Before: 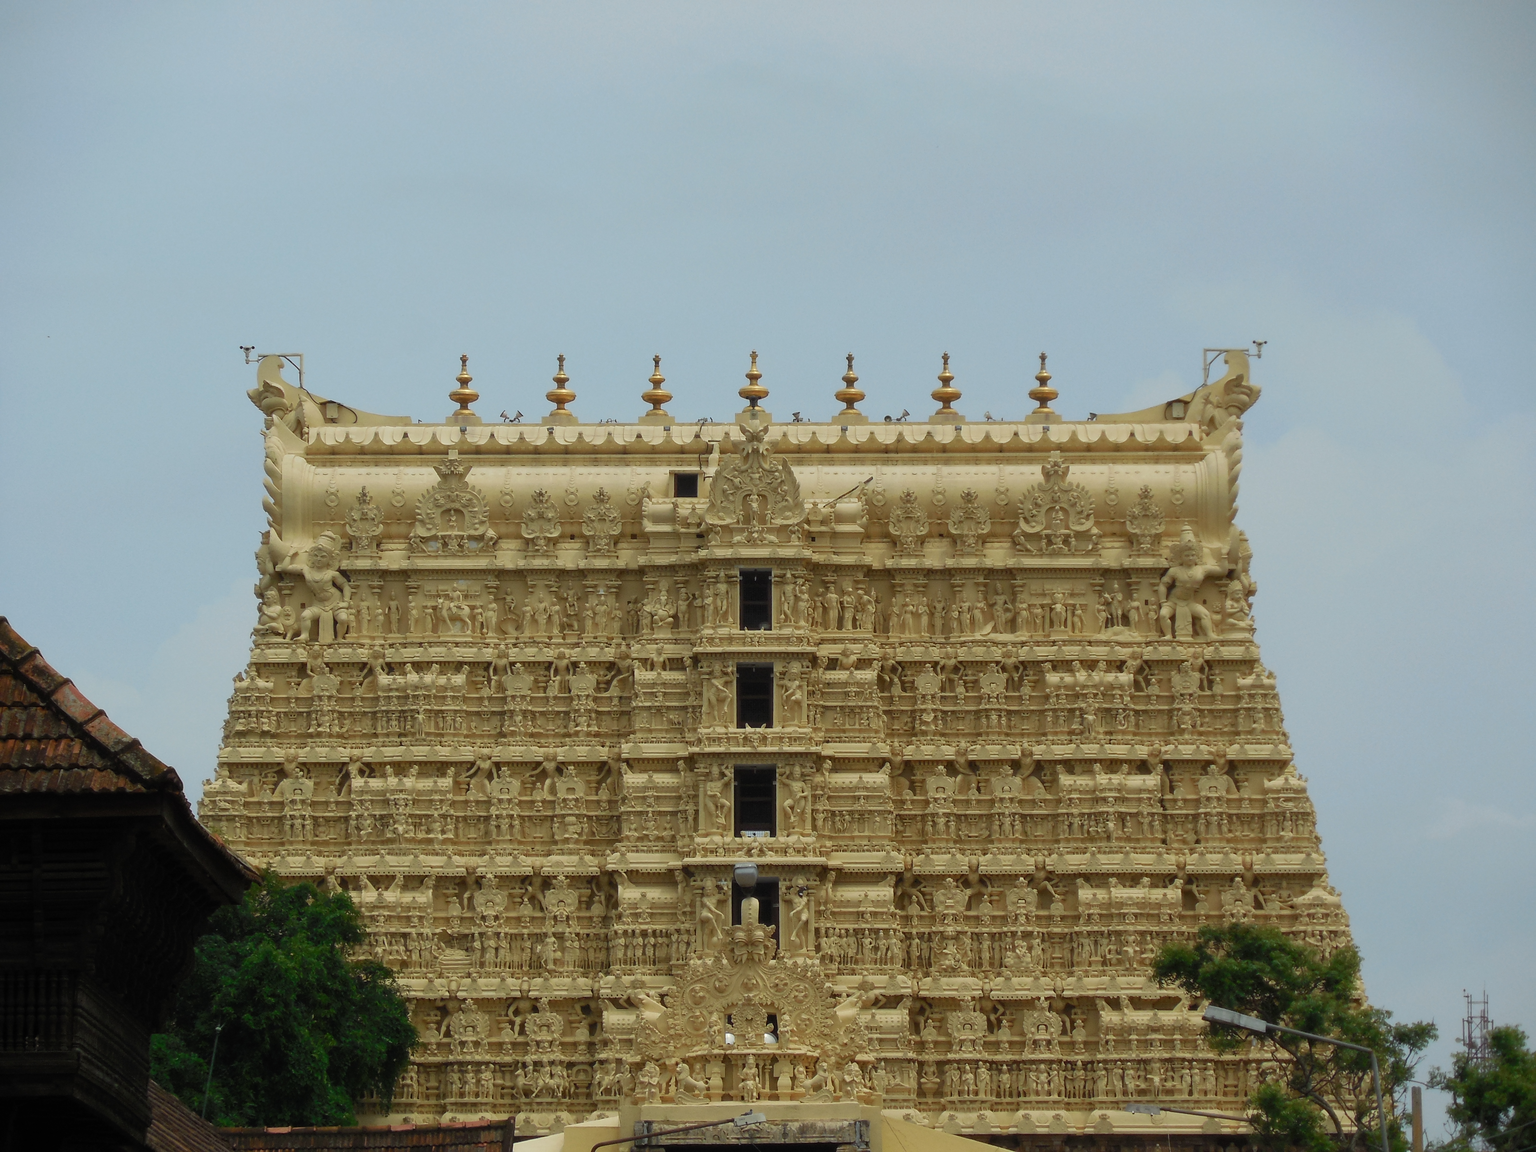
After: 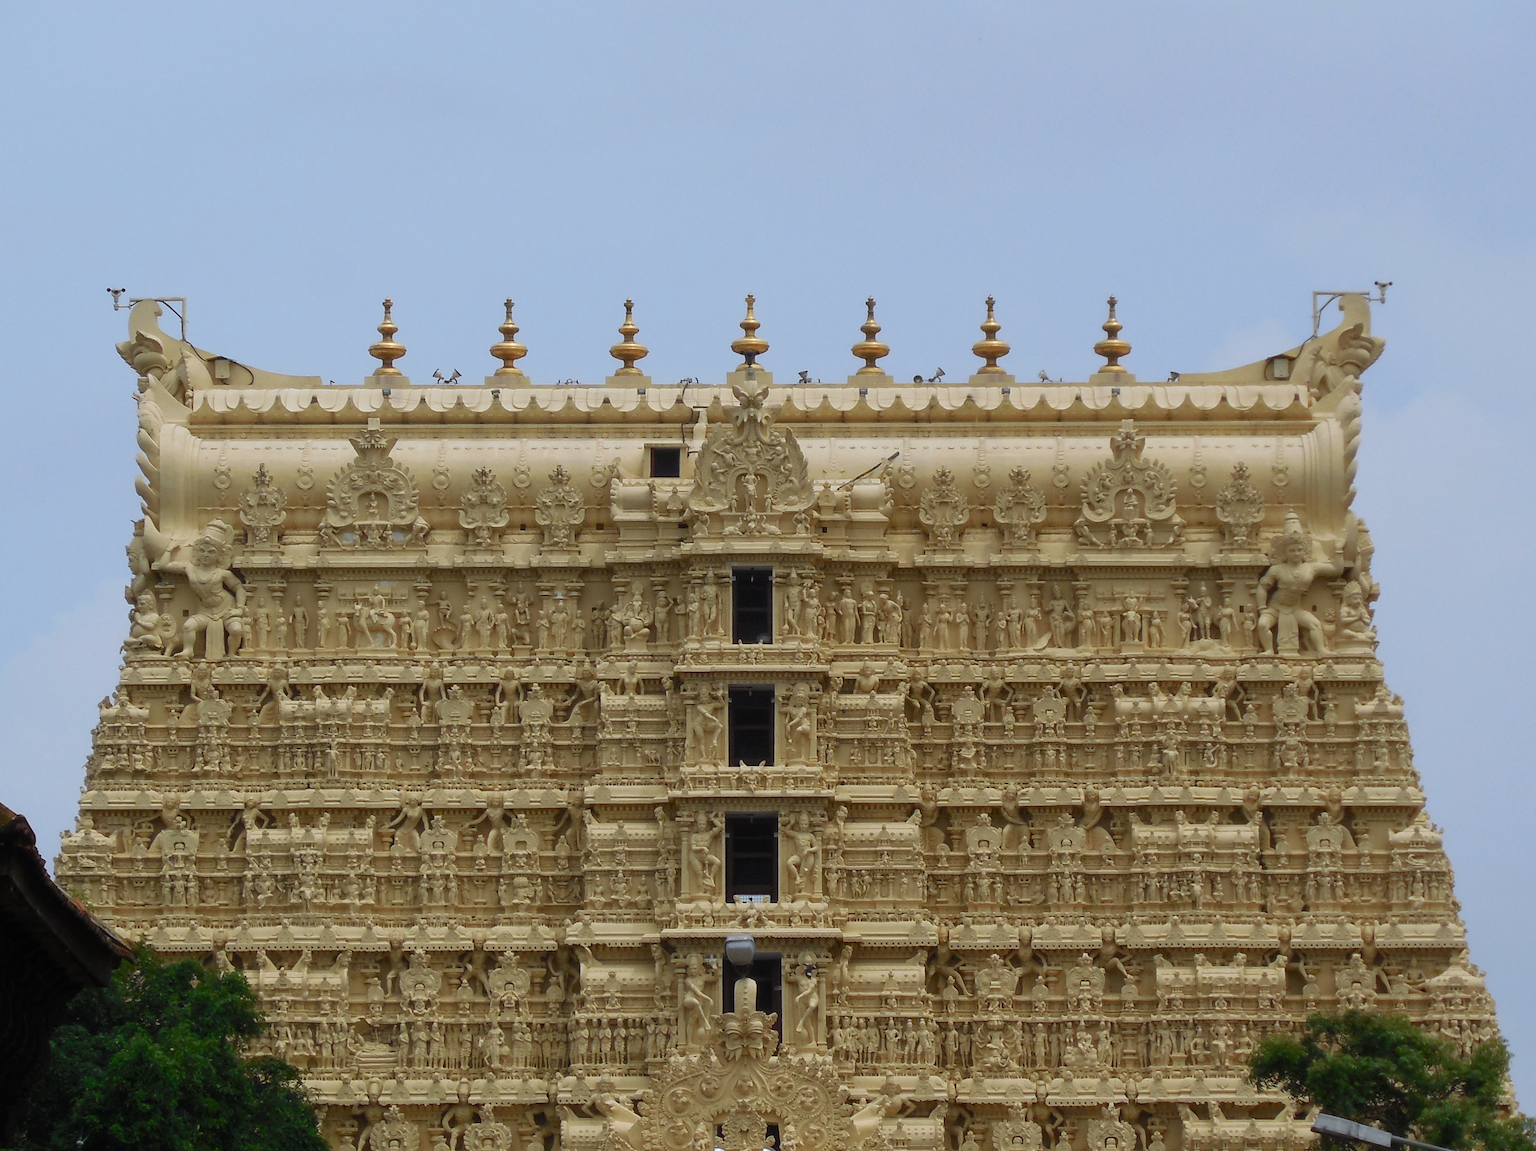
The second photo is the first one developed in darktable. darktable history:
crop and rotate: left 10.071%, top 10.071%, right 10.02%, bottom 10.02%
contrast brightness saturation: contrast 0.08, saturation 0.02
white balance: red 1.004, blue 1.096
